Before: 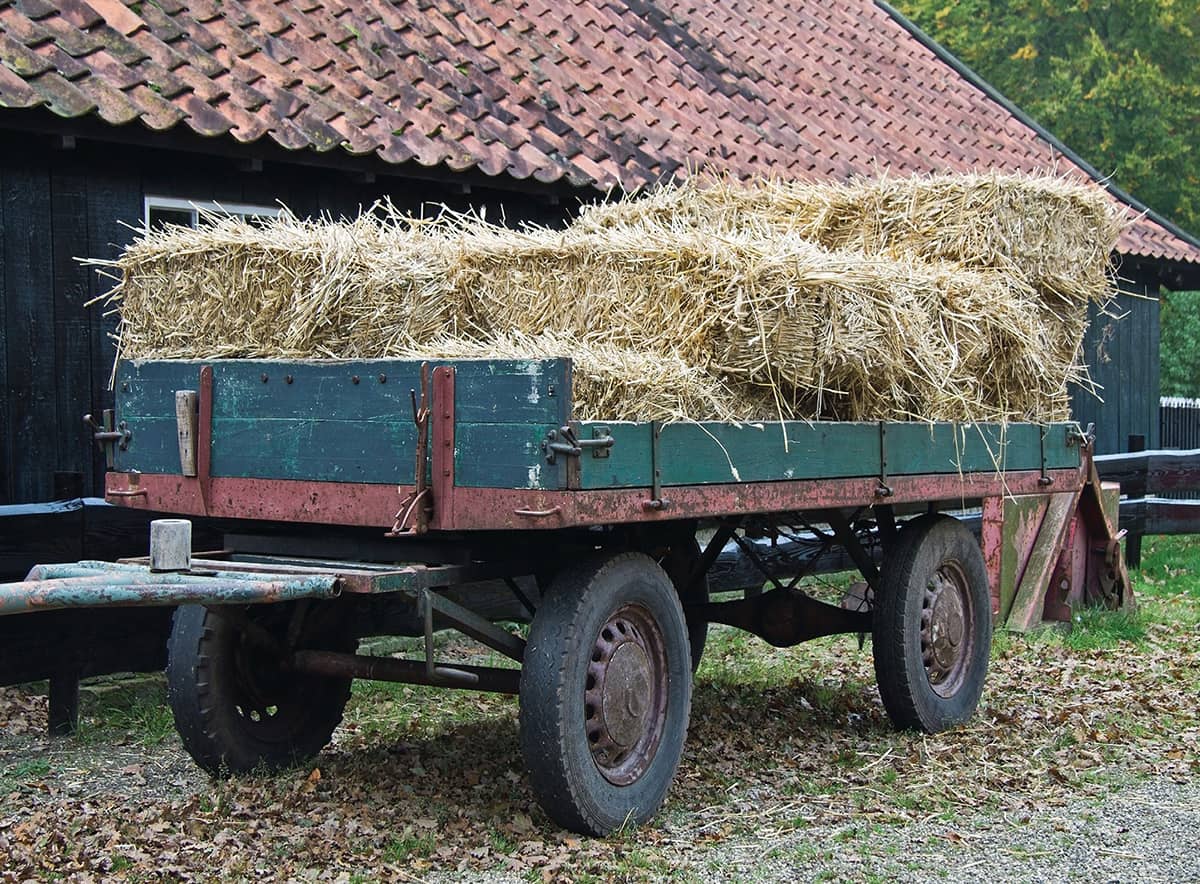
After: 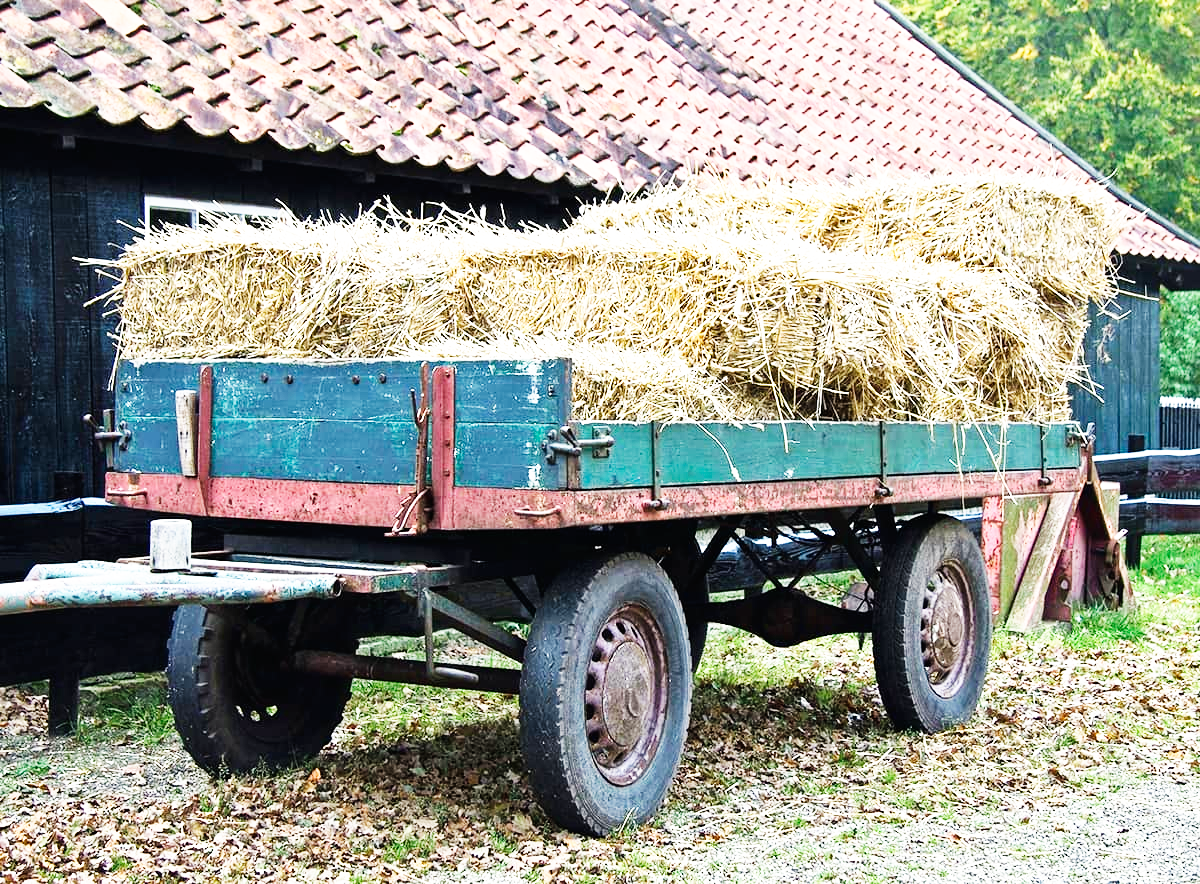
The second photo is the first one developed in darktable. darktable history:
tone equalizer: -7 EV 0.13 EV, smoothing diameter 25%, edges refinement/feathering 10, preserve details guided filter
exposure: black level correction 0.001, exposure 0.5 EV, compensate exposure bias true, compensate highlight preservation false
color calibration: x 0.342, y 0.356, temperature 5122 K
base curve: curves: ch0 [(0, 0) (0.007, 0.004) (0.027, 0.03) (0.046, 0.07) (0.207, 0.54) (0.442, 0.872) (0.673, 0.972) (1, 1)], preserve colors none
